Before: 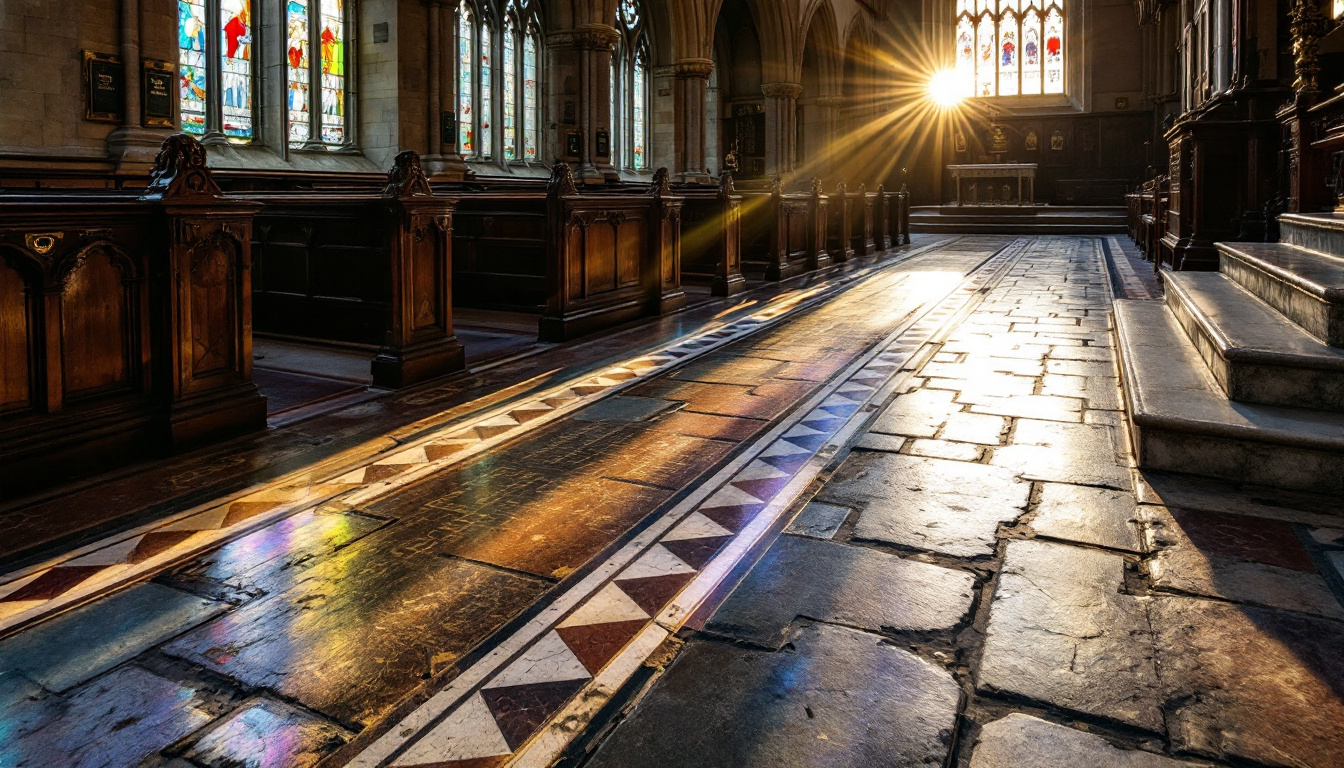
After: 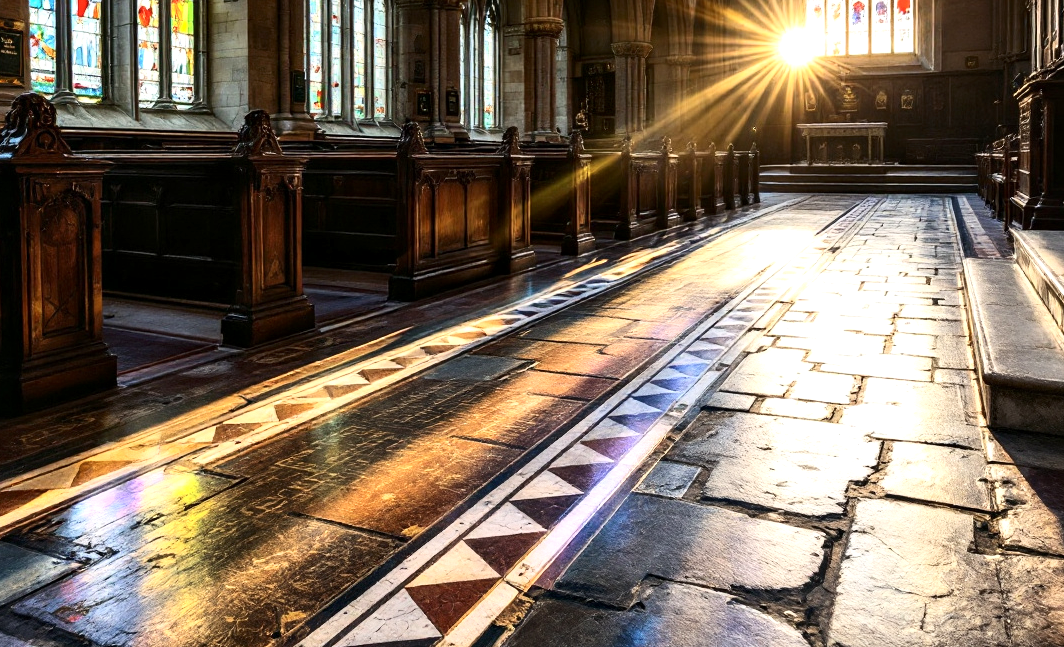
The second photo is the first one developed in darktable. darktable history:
local contrast: mode bilateral grid, contrast 20, coarseness 50, detail 120%, midtone range 0.2
exposure: exposure 0.426 EV, compensate highlight preservation false
contrast brightness saturation: contrast 0.24, brightness 0.09
crop: left 11.225%, top 5.381%, right 9.565%, bottom 10.314%
